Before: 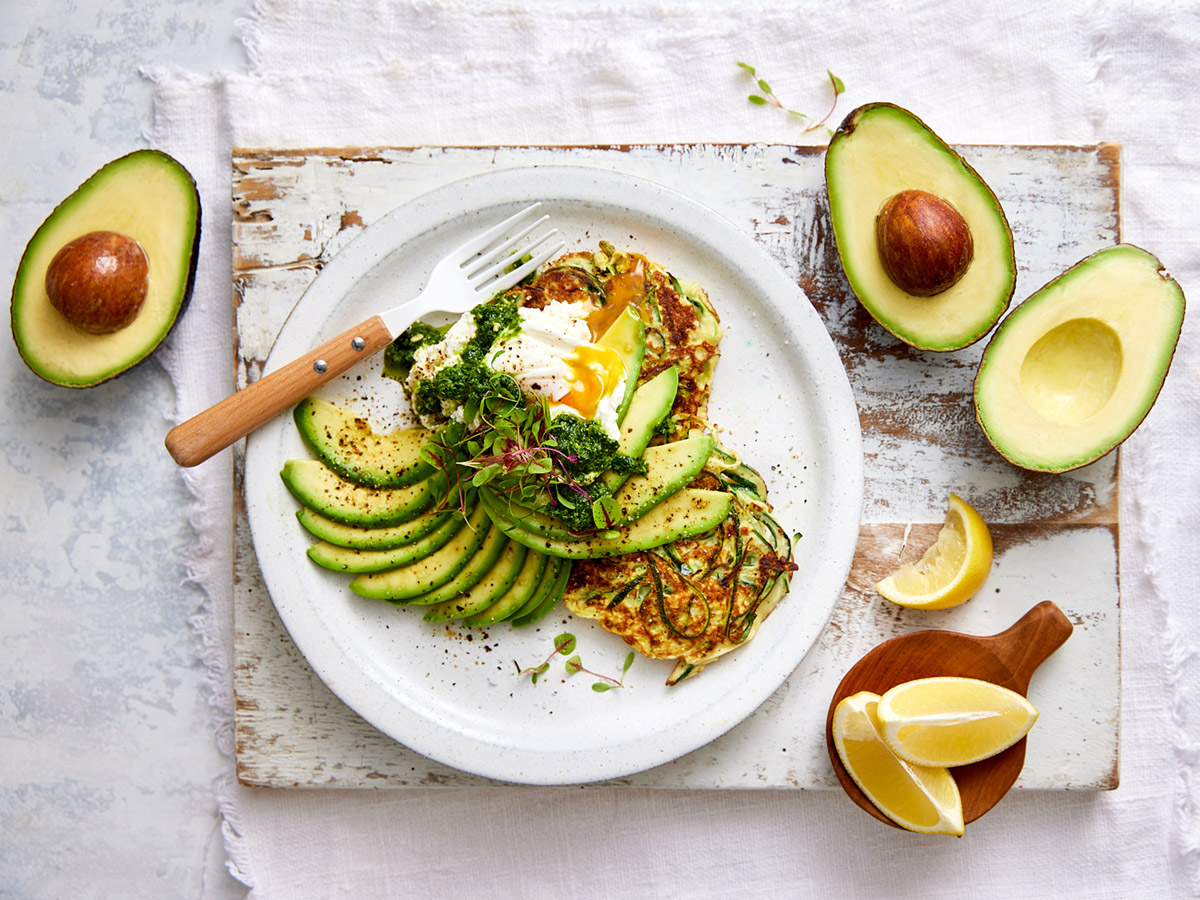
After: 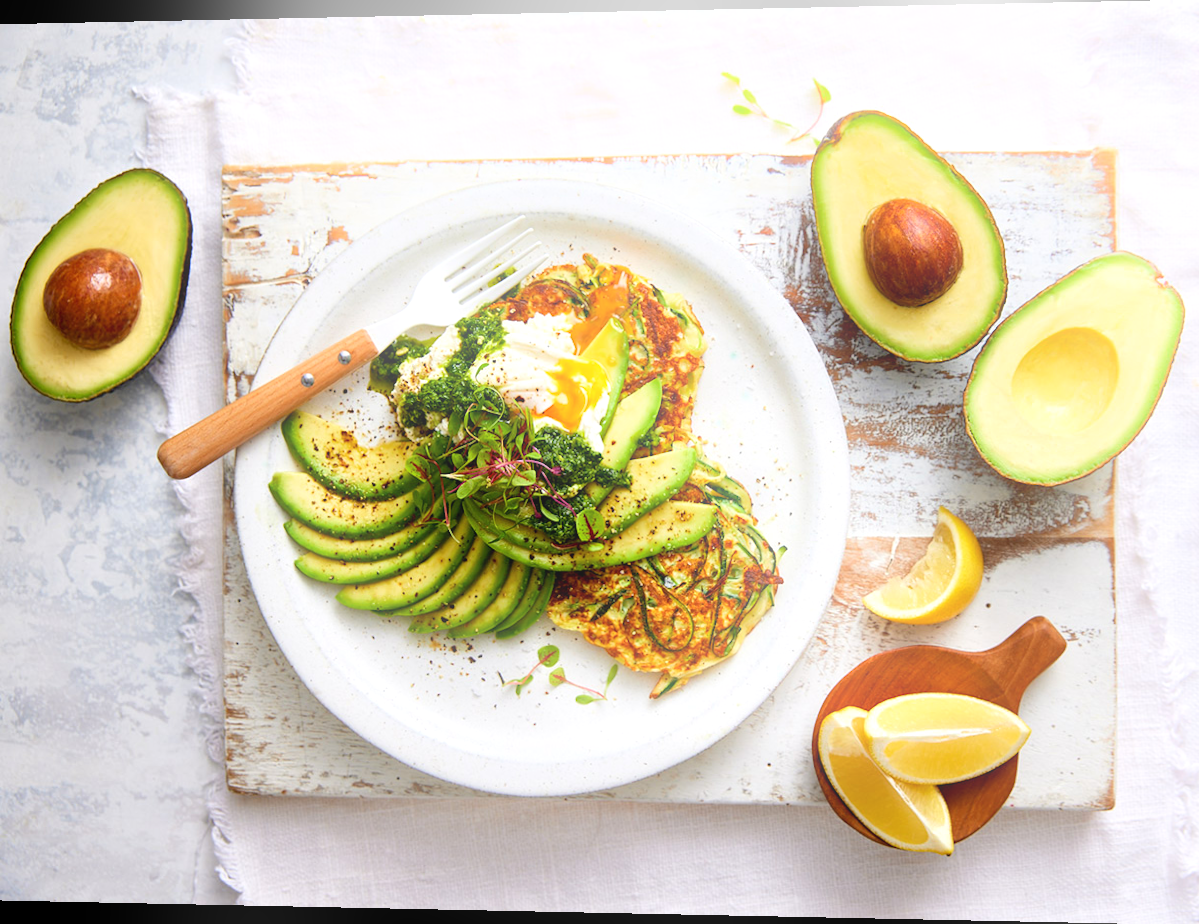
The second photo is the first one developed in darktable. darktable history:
bloom: size 15%, threshold 97%, strength 7%
exposure: exposure 0.161 EV, compensate highlight preservation false
rotate and perspective: lens shift (horizontal) -0.055, automatic cropping off
